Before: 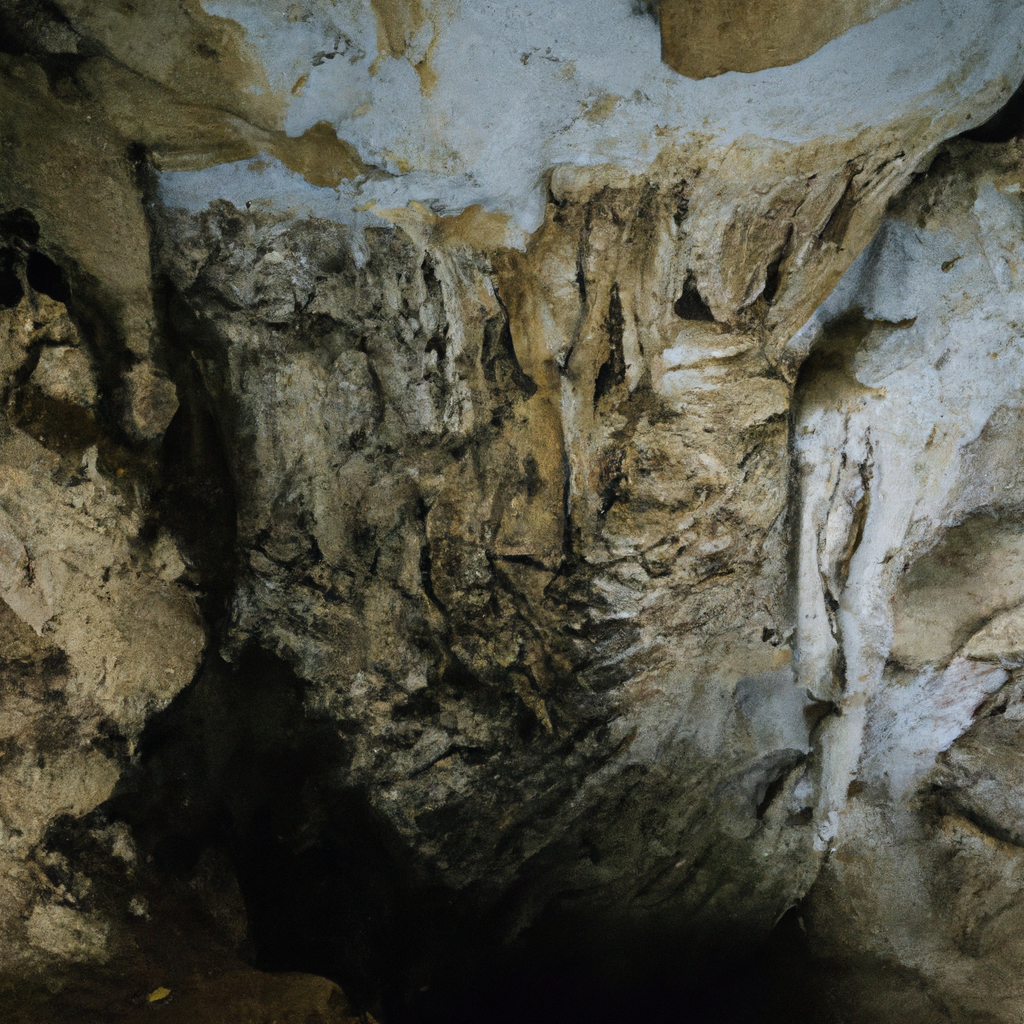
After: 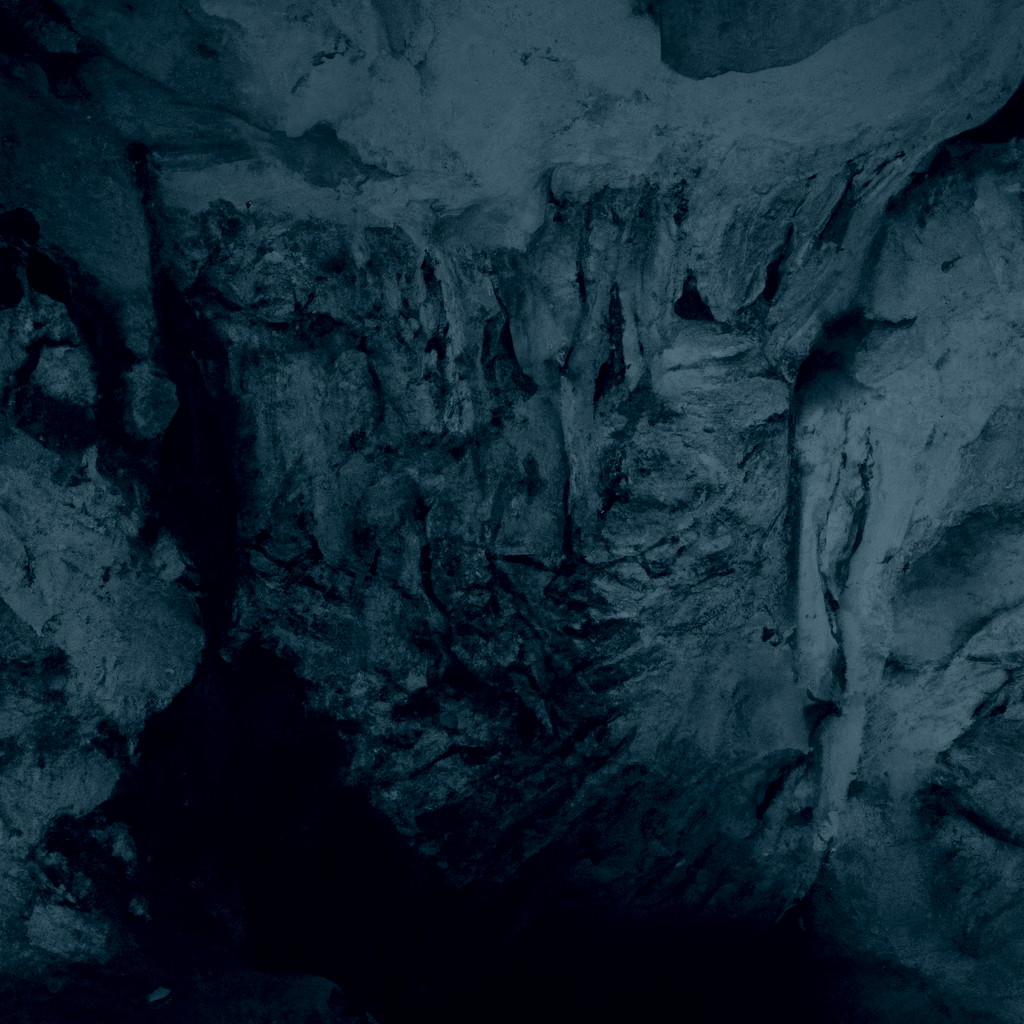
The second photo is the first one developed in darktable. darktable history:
colorize: hue 194.4°, saturation 29%, source mix 61.75%, lightness 3.98%, version 1
color balance: mode lift, gamma, gain (sRGB)
